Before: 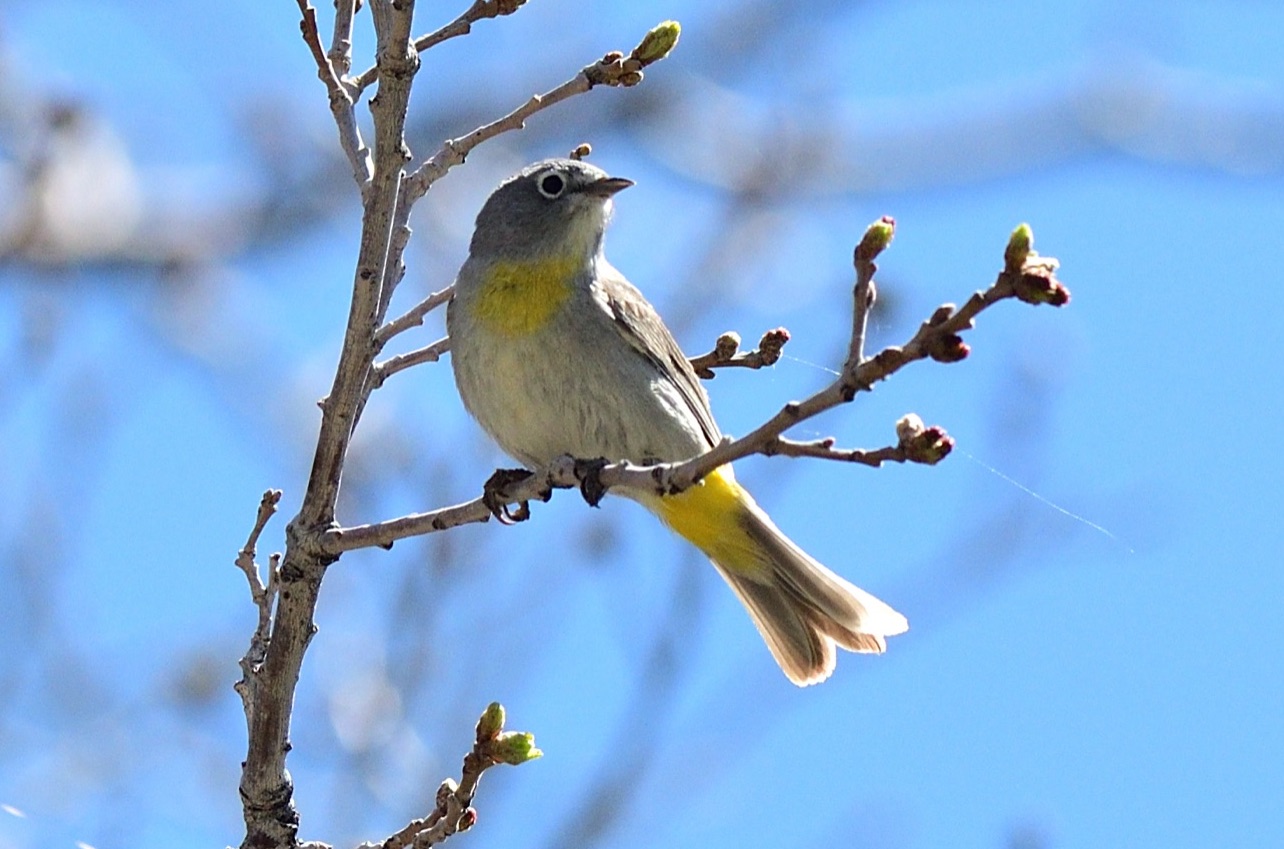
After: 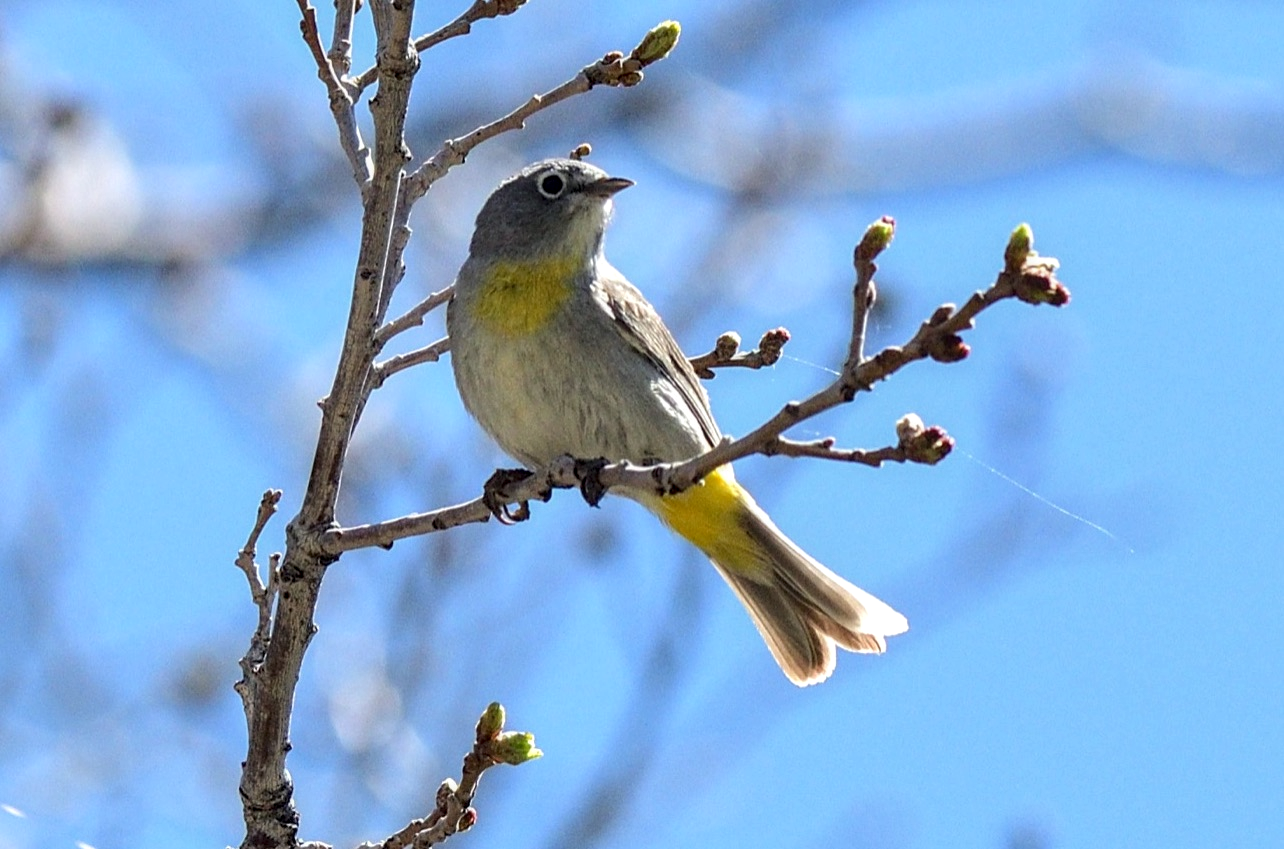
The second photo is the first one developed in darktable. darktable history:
local contrast: highlights 55%, shadows 53%, detail 130%, midtone range 0.453
